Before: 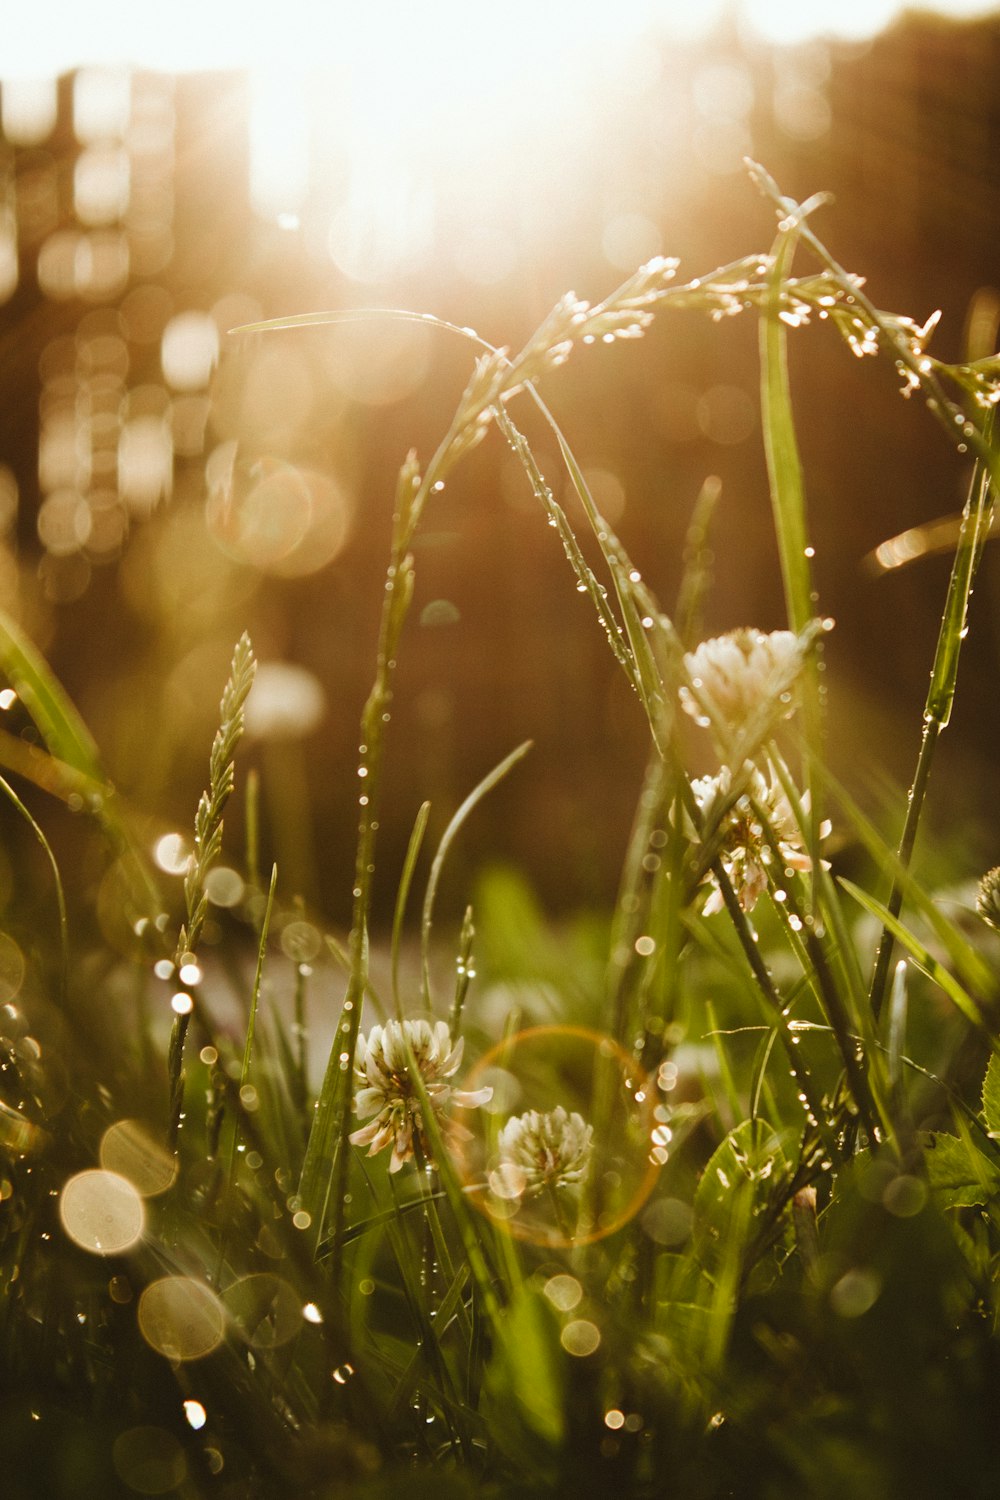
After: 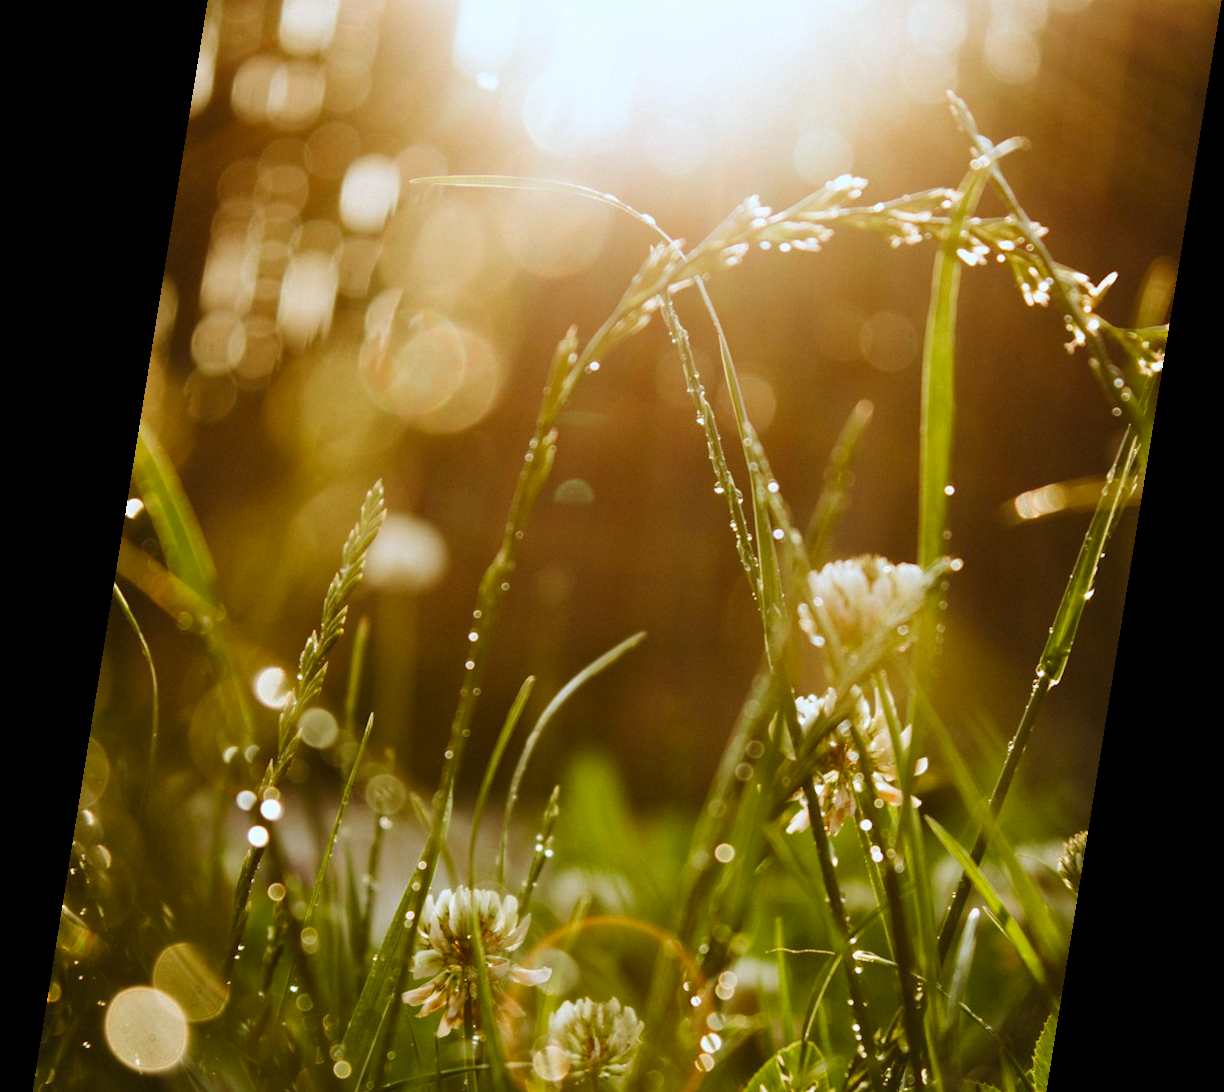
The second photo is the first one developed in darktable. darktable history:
rotate and perspective: rotation 9.12°, automatic cropping off
crop: top 11.166%, bottom 22.168%
white balance: red 0.954, blue 1.079
contrast brightness saturation: contrast 0.08, saturation 0.2
